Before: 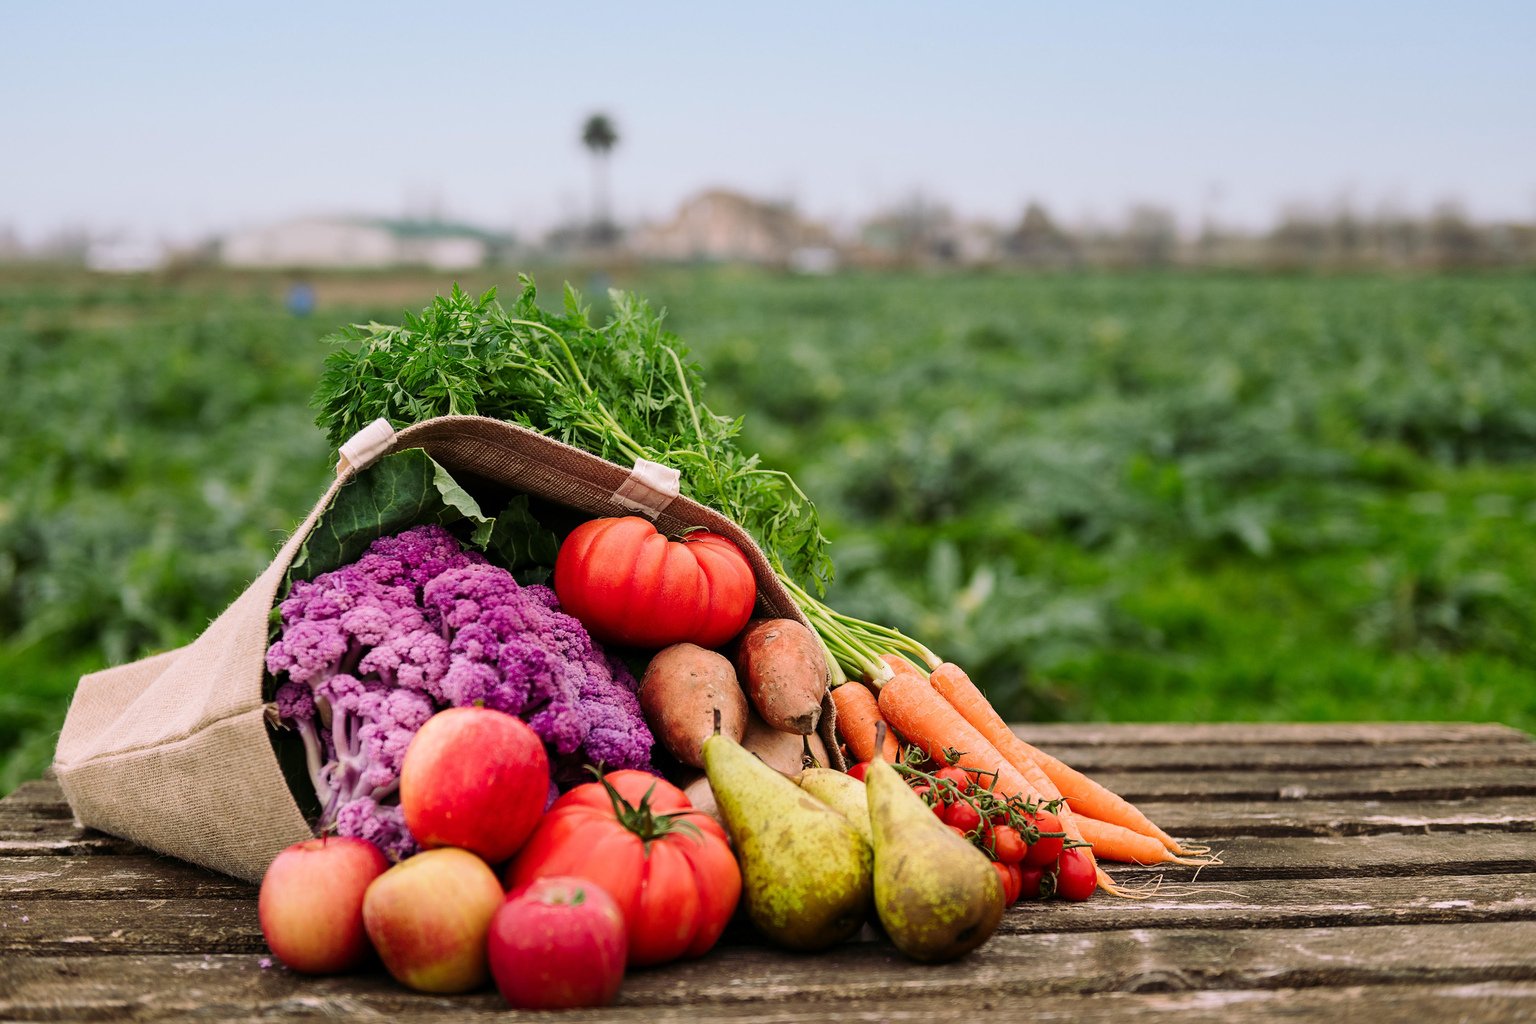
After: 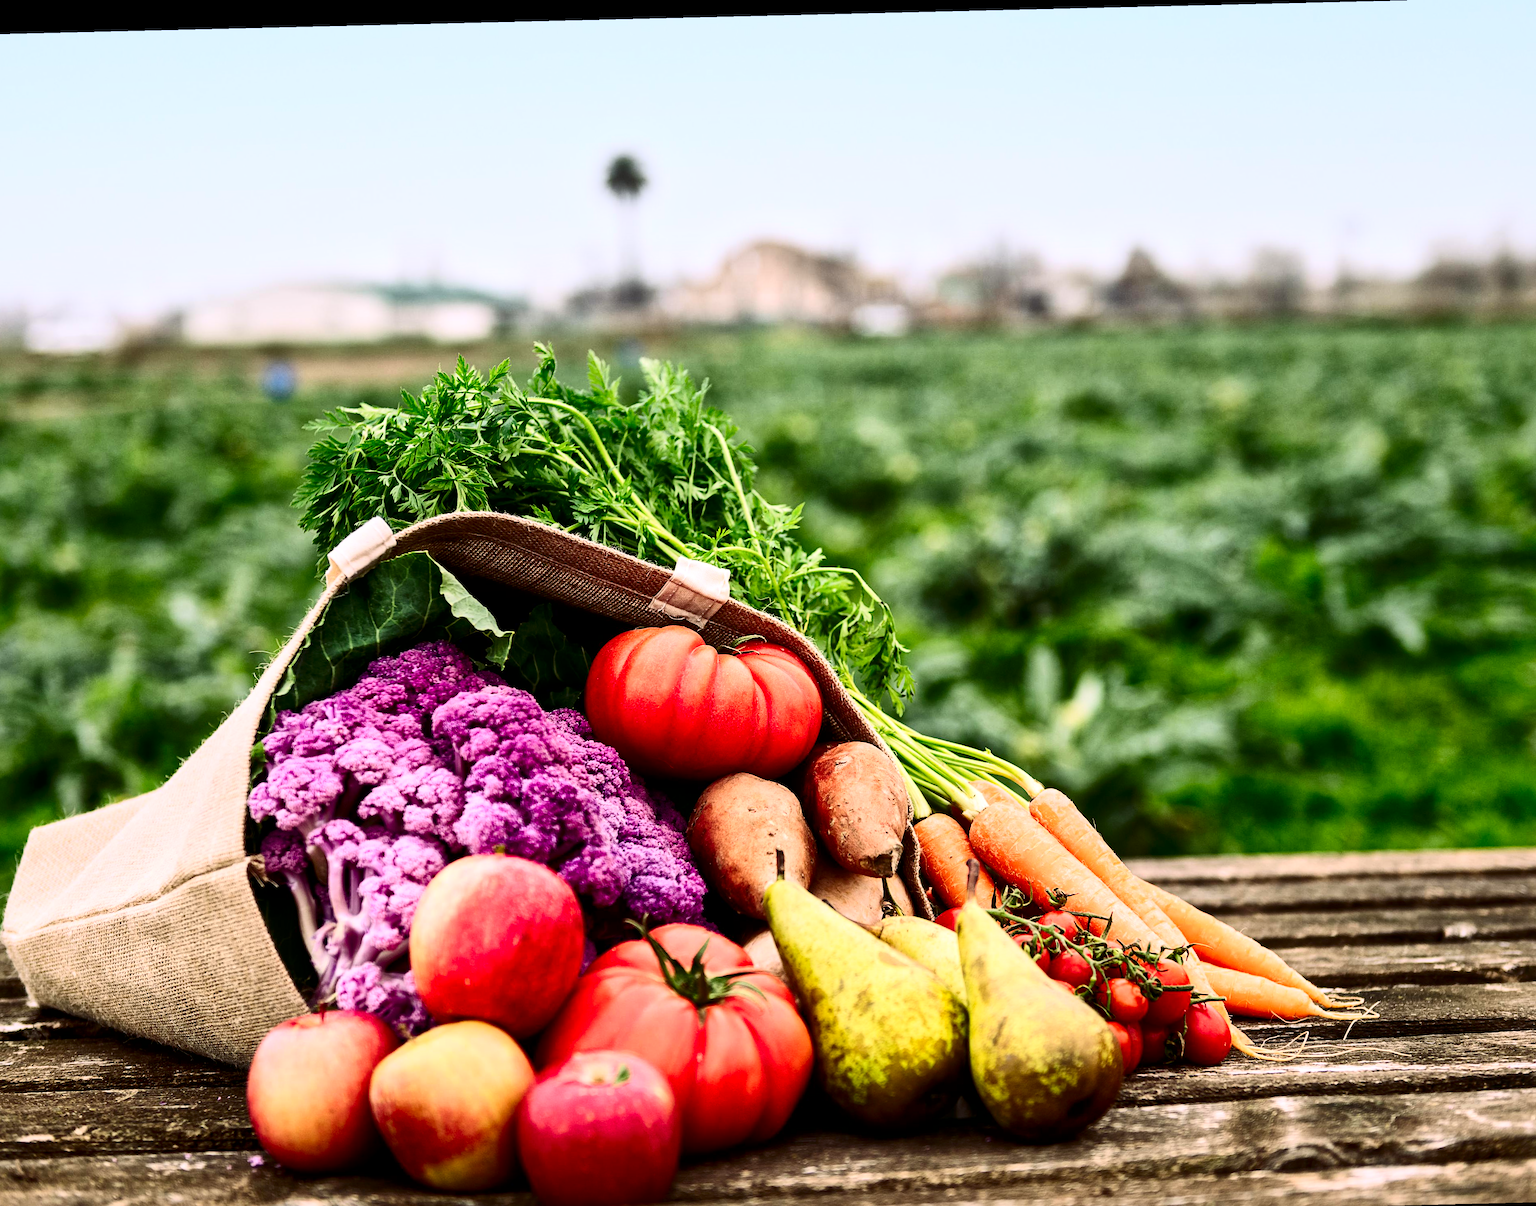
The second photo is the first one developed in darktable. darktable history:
crop and rotate: angle 1.37°, left 4.545%, top 0.575%, right 11.726%, bottom 2.695%
contrast brightness saturation: contrast 0.411, brightness 0.106, saturation 0.211
local contrast: mode bilateral grid, contrast 20, coarseness 51, detail 148%, midtone range 0.2
